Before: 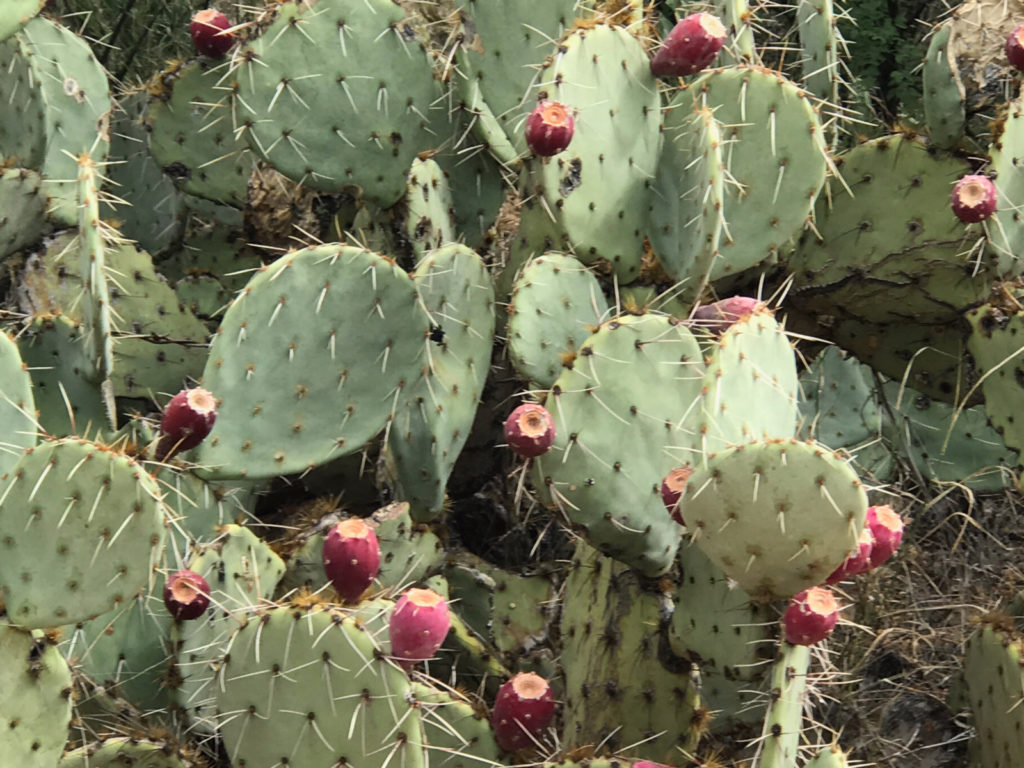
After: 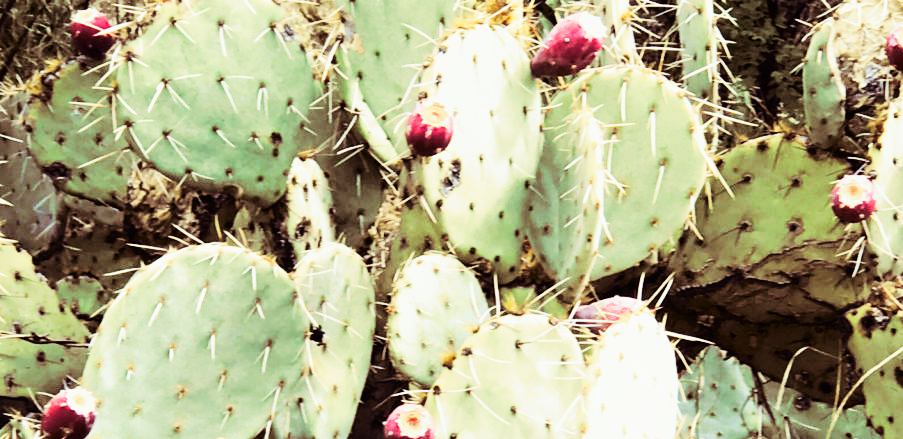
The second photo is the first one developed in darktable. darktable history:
exposure: compensate highlight preservation false
split-toning: on, module defaults
base curve: curves: ch0 [(0, 0) (0.007, 0.004) (0.027, 0.03) (0.046, 0.07) (0.207, 0.54) (0.442, 0.872) (0.673, 0.972) (1, 1)], preserve colors none
crop and rotate: left 11.812%, bottom 42.776%
white balance: red 0.974, blue 1.044
tone curve: curves: ch0 [(0, 0) (0.071, 0.047) (0.266, 0.26) (0.483, 0.554) (0.753, 0.811) (1, 0.983)]; ch1 [(0, 0) (0.346, 0.307) (0.408, 0.387) (0.463, 0.465) (0.482, 0.493) (0.502, 0.499) (0.517, 0.502) (0.55, 0.548) (0.597, 0.61) (0.651, 0.698) (1, 1)]; ch2 [(0, 0) (0.346, 0.34) (0.434, 0.46) (0.485, 0.494) (0.5, 0.498) (0.517, 0.506) (0.526, 0.545) (0.583, 0.61) (0.625, 0.659) (1, 1)], color space Lab, independent channels, preserve colors none
